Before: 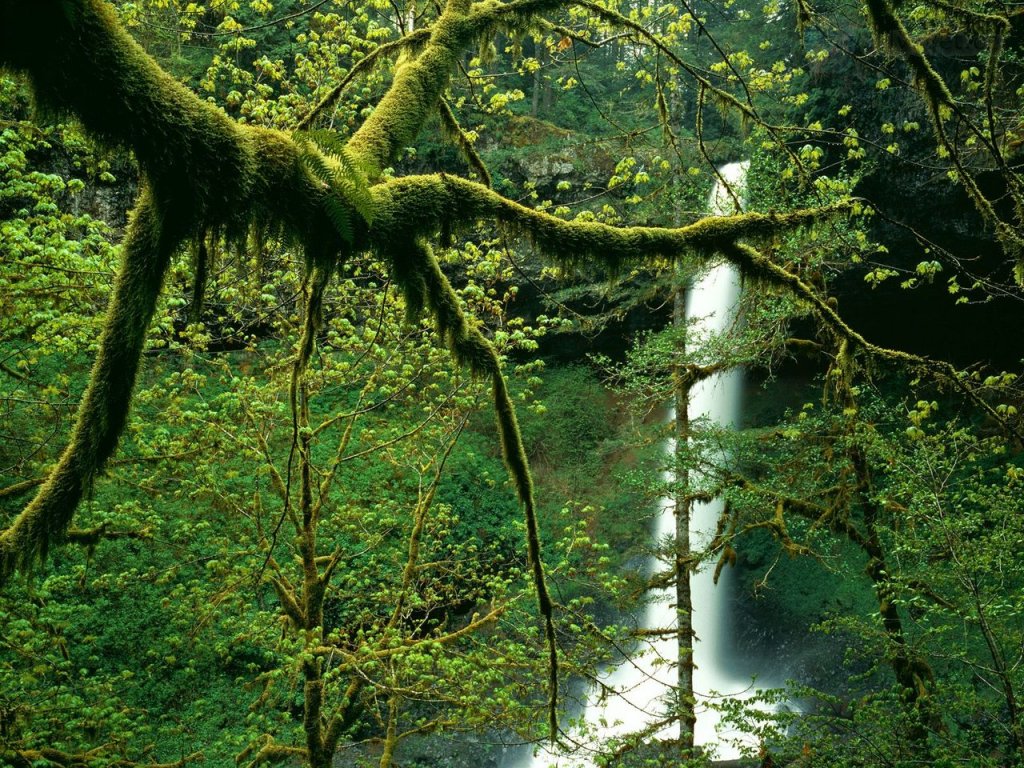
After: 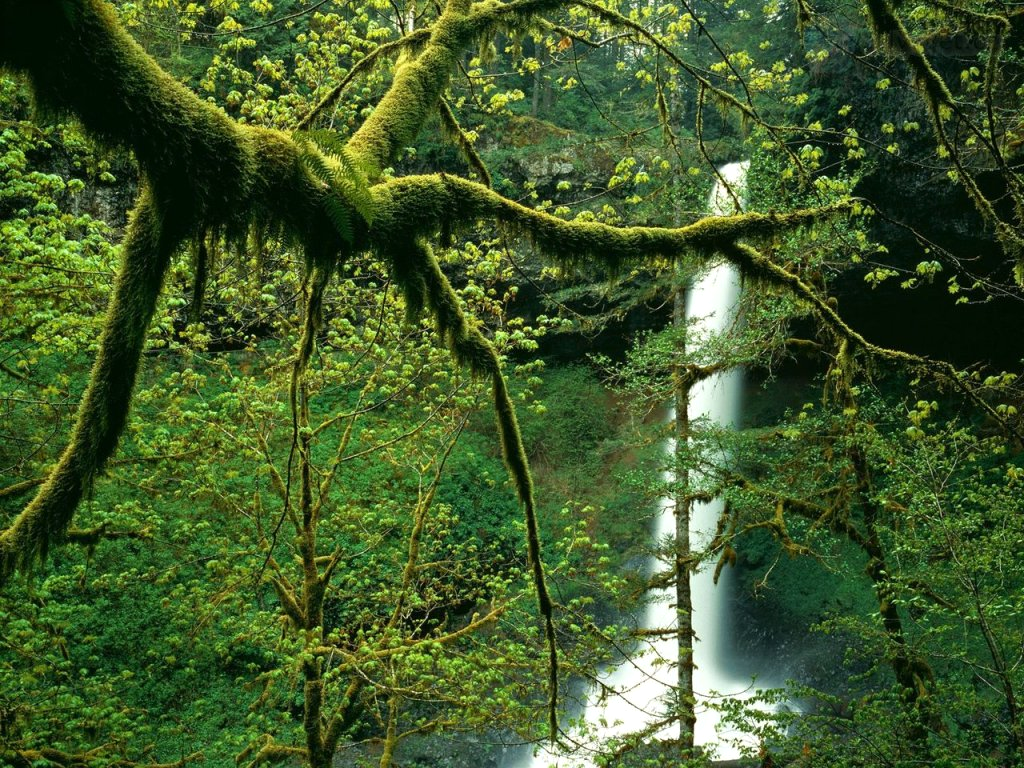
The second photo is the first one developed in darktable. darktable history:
exposure: exposure 0.085 EV, compensate exposure bias true, compensate highlight preservation false
